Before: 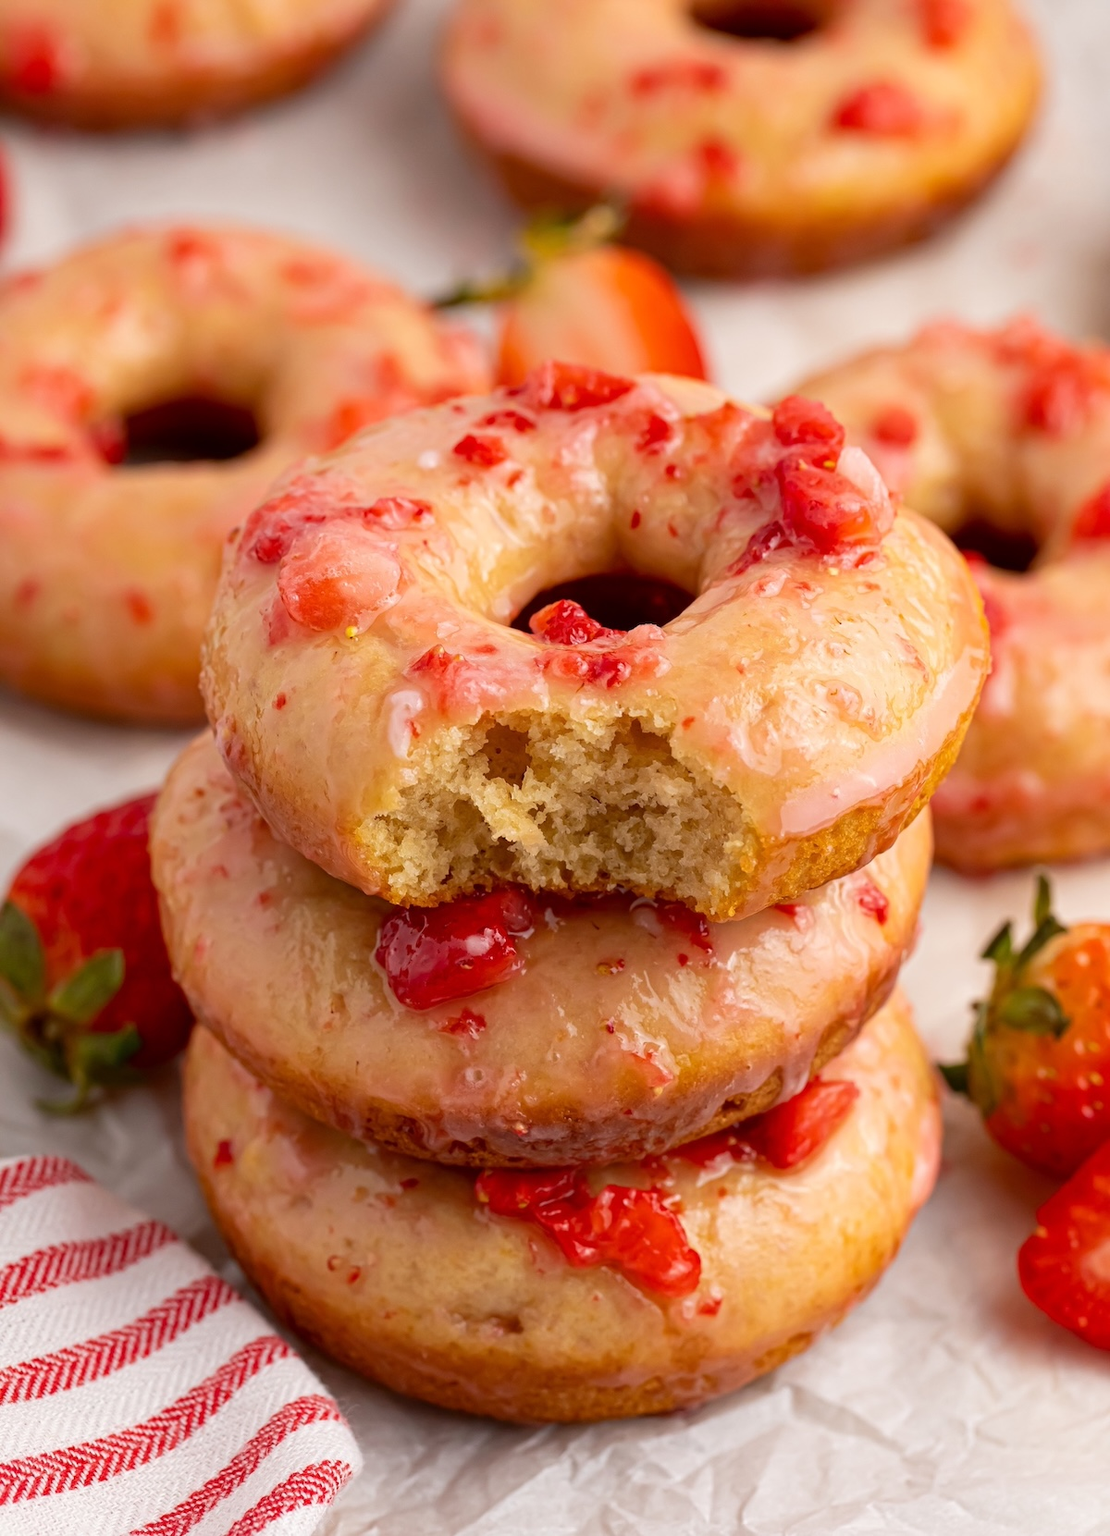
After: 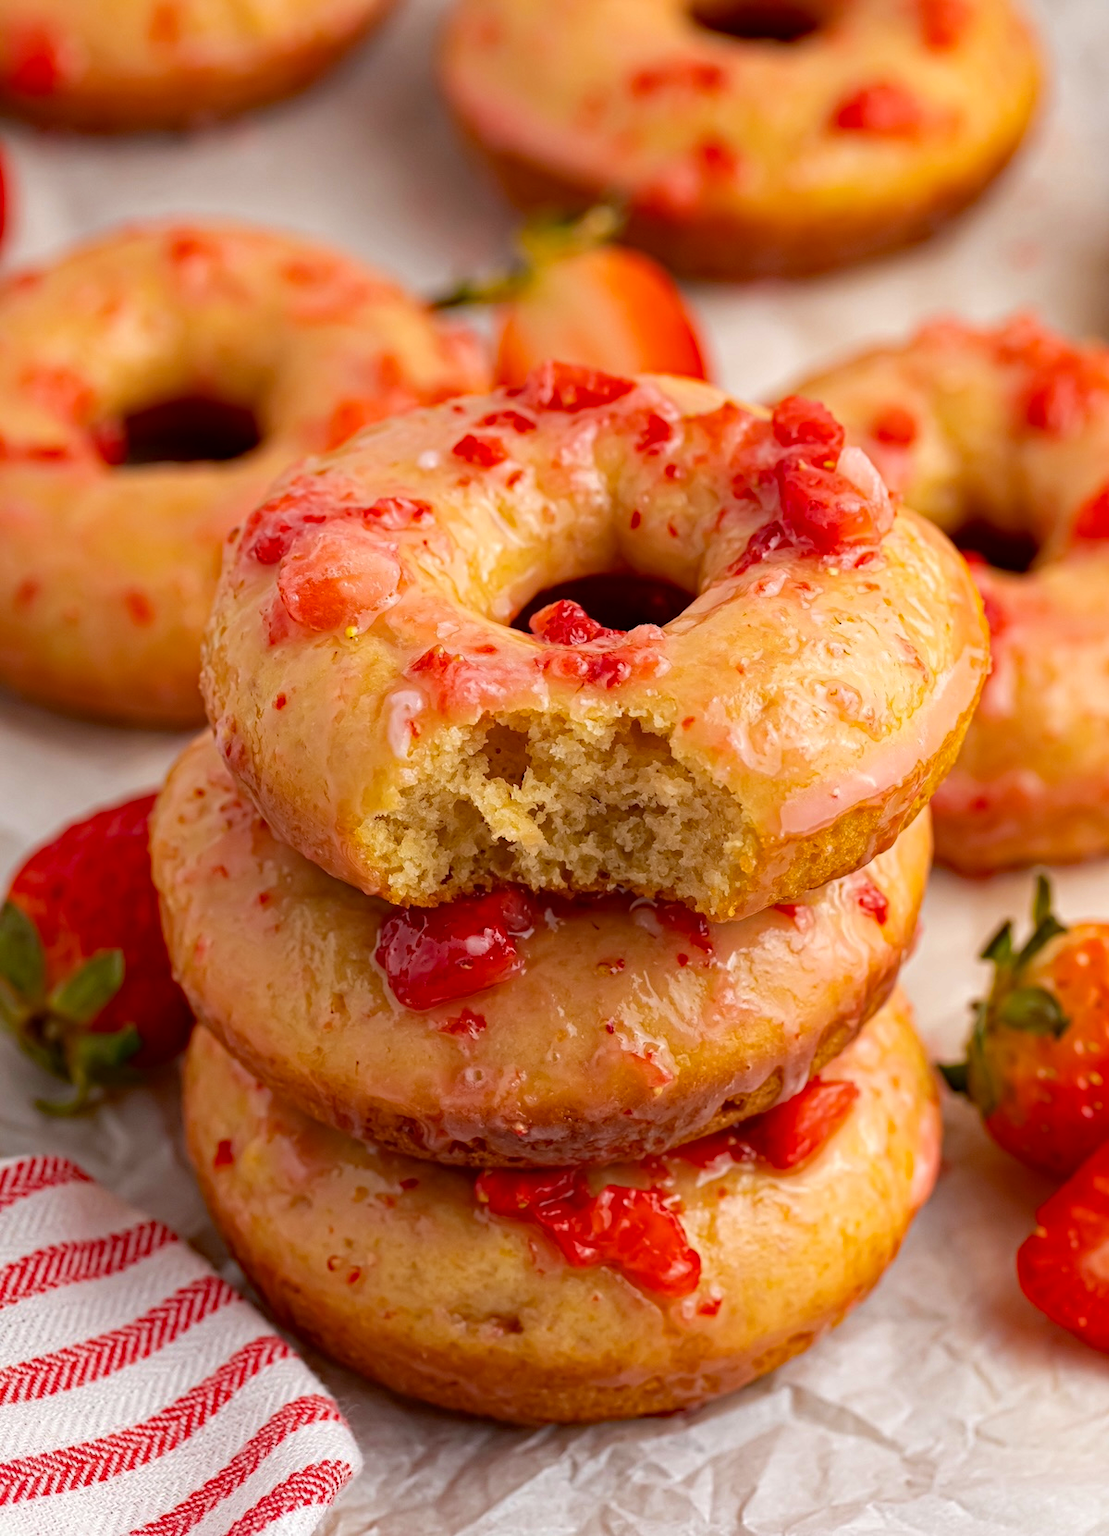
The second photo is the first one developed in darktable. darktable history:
haze removal: strength 0.491, distance 0.425, compatibility mode true, adaptive false
